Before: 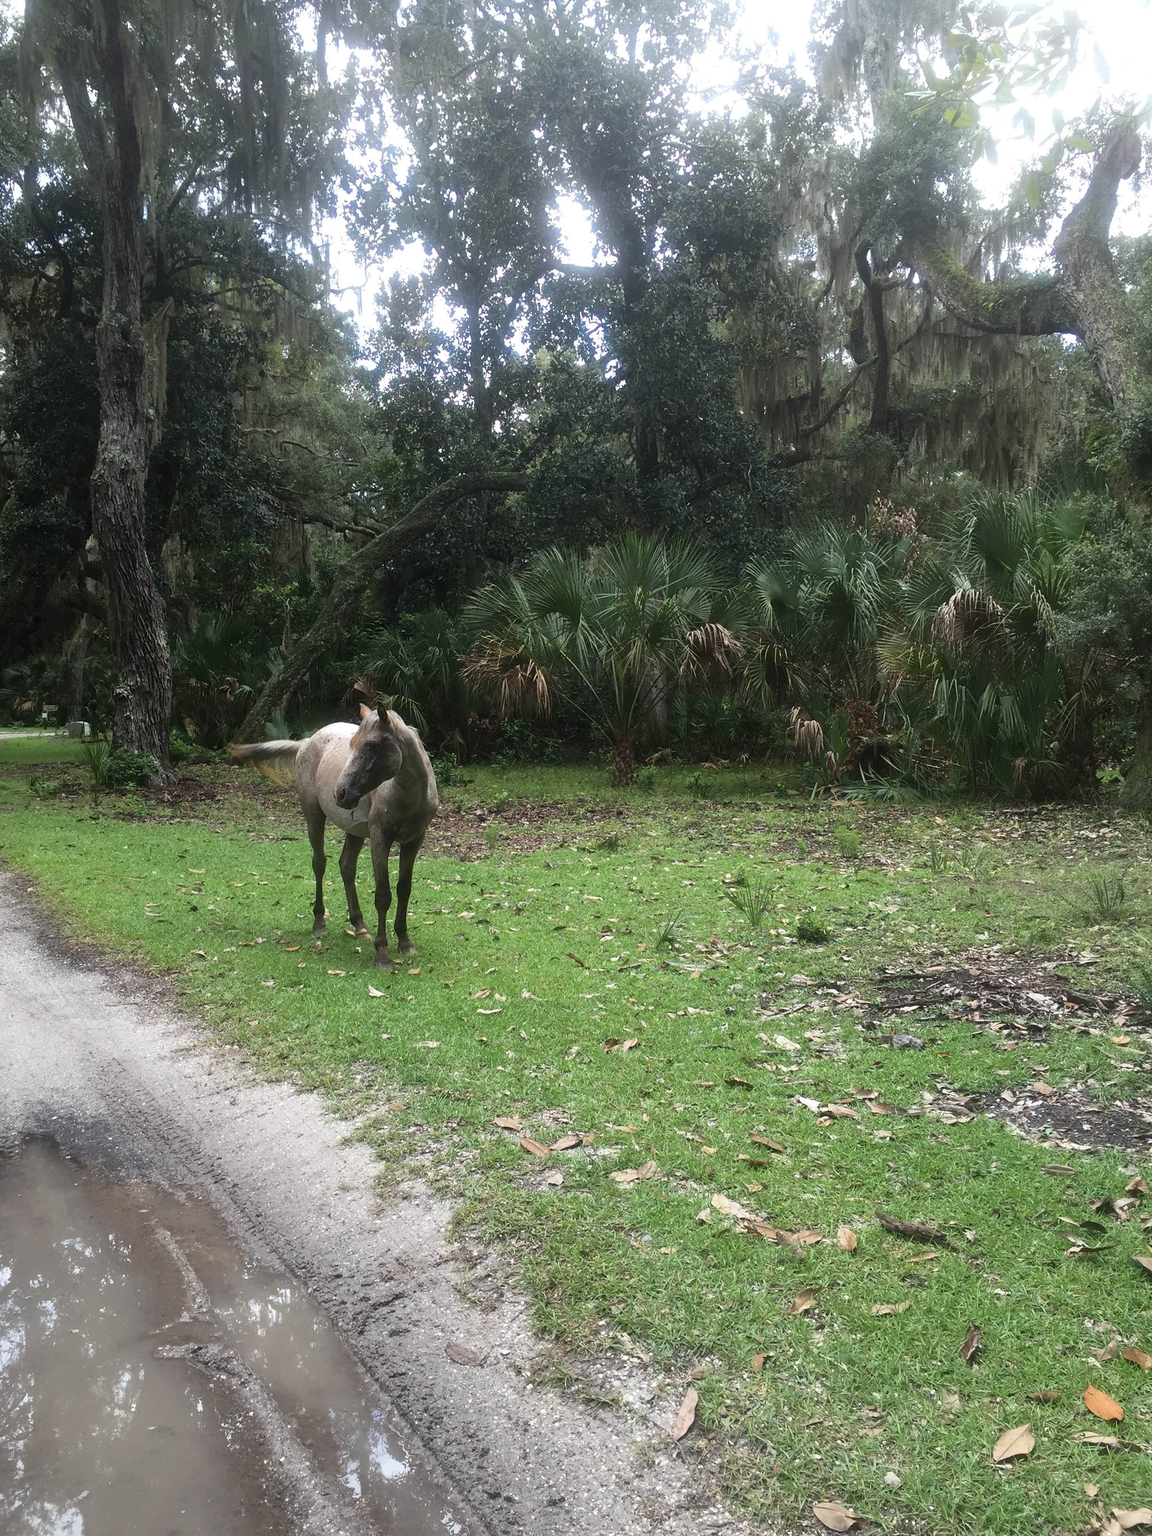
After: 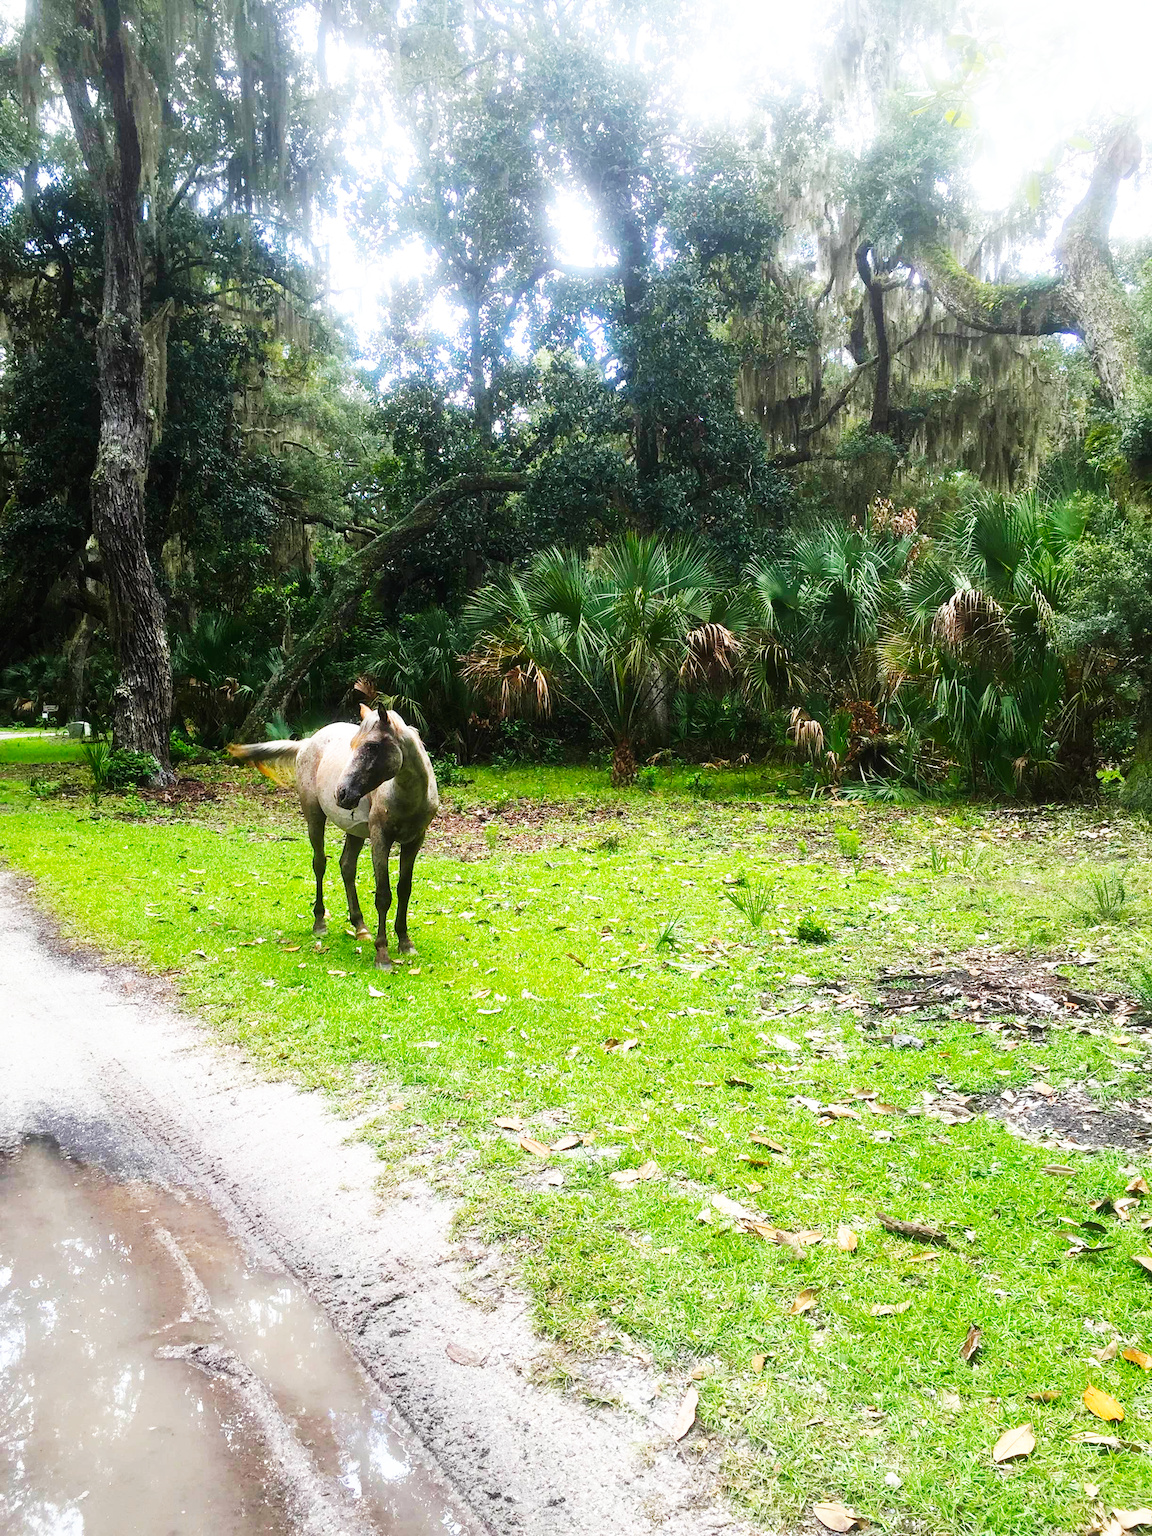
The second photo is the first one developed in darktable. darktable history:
color balance rgb: linear chroma grading › global chroma 15%, perceptual saturation grading › global saturation 30%
base curve: curves: ch0 [(0, 0) (0.007, 0.004) (0.027, 0.03) (0.046, 0.07) (0.207, 0.54) (0.442, 0.872) (0.673, 0.972) (1, 1)], preserve colors none
